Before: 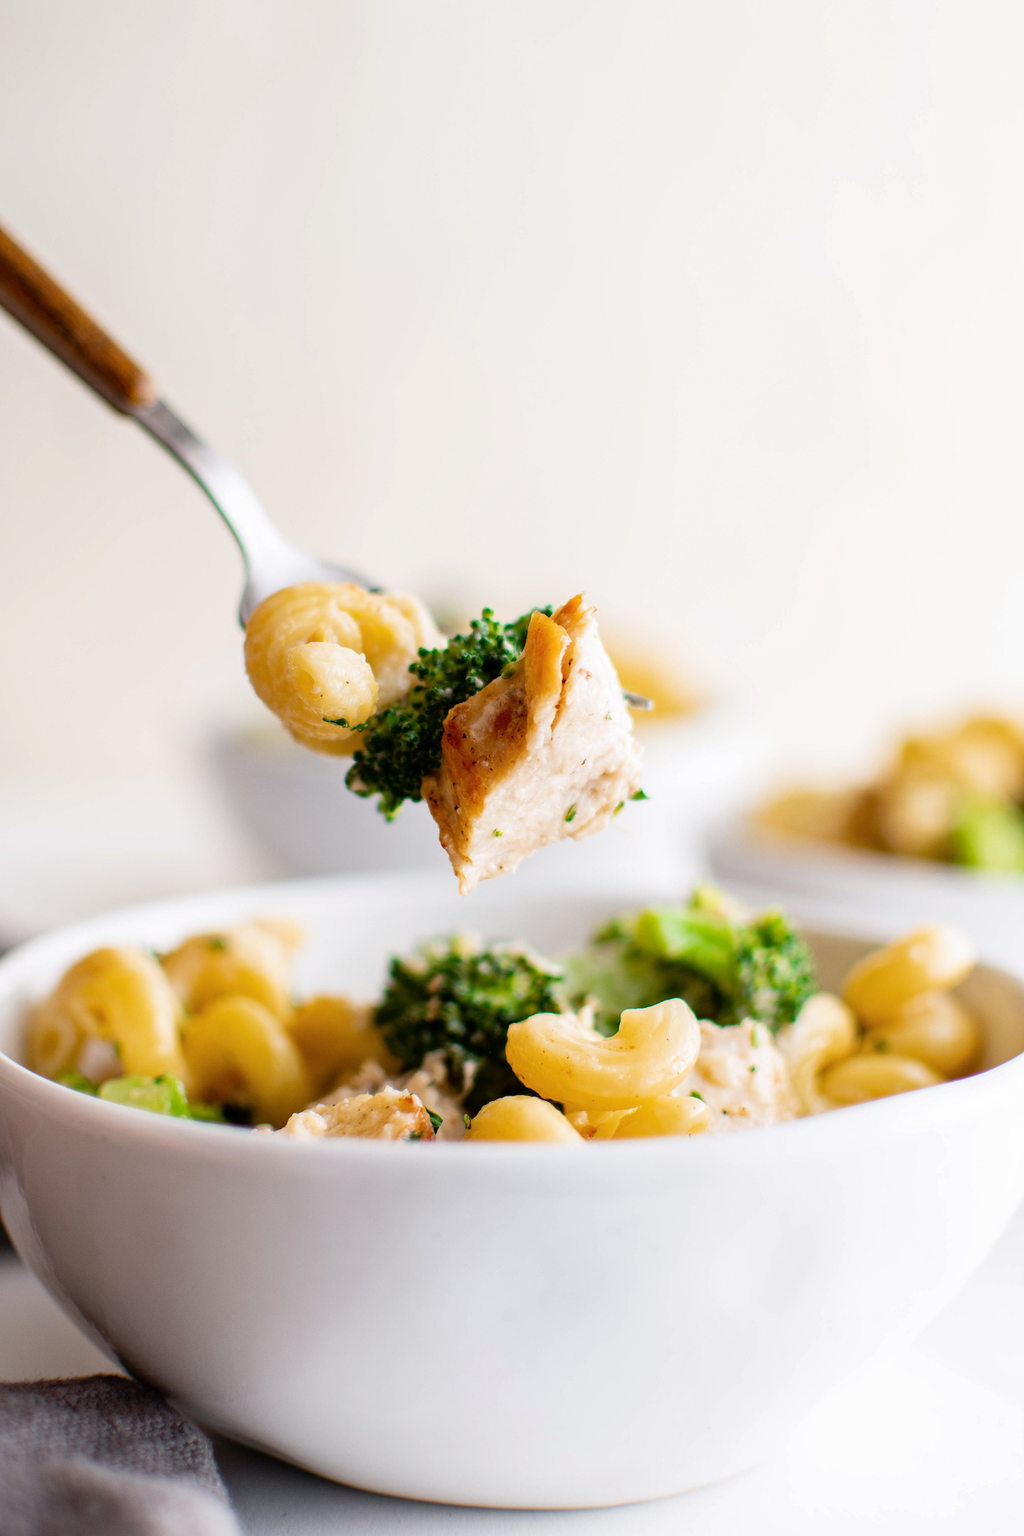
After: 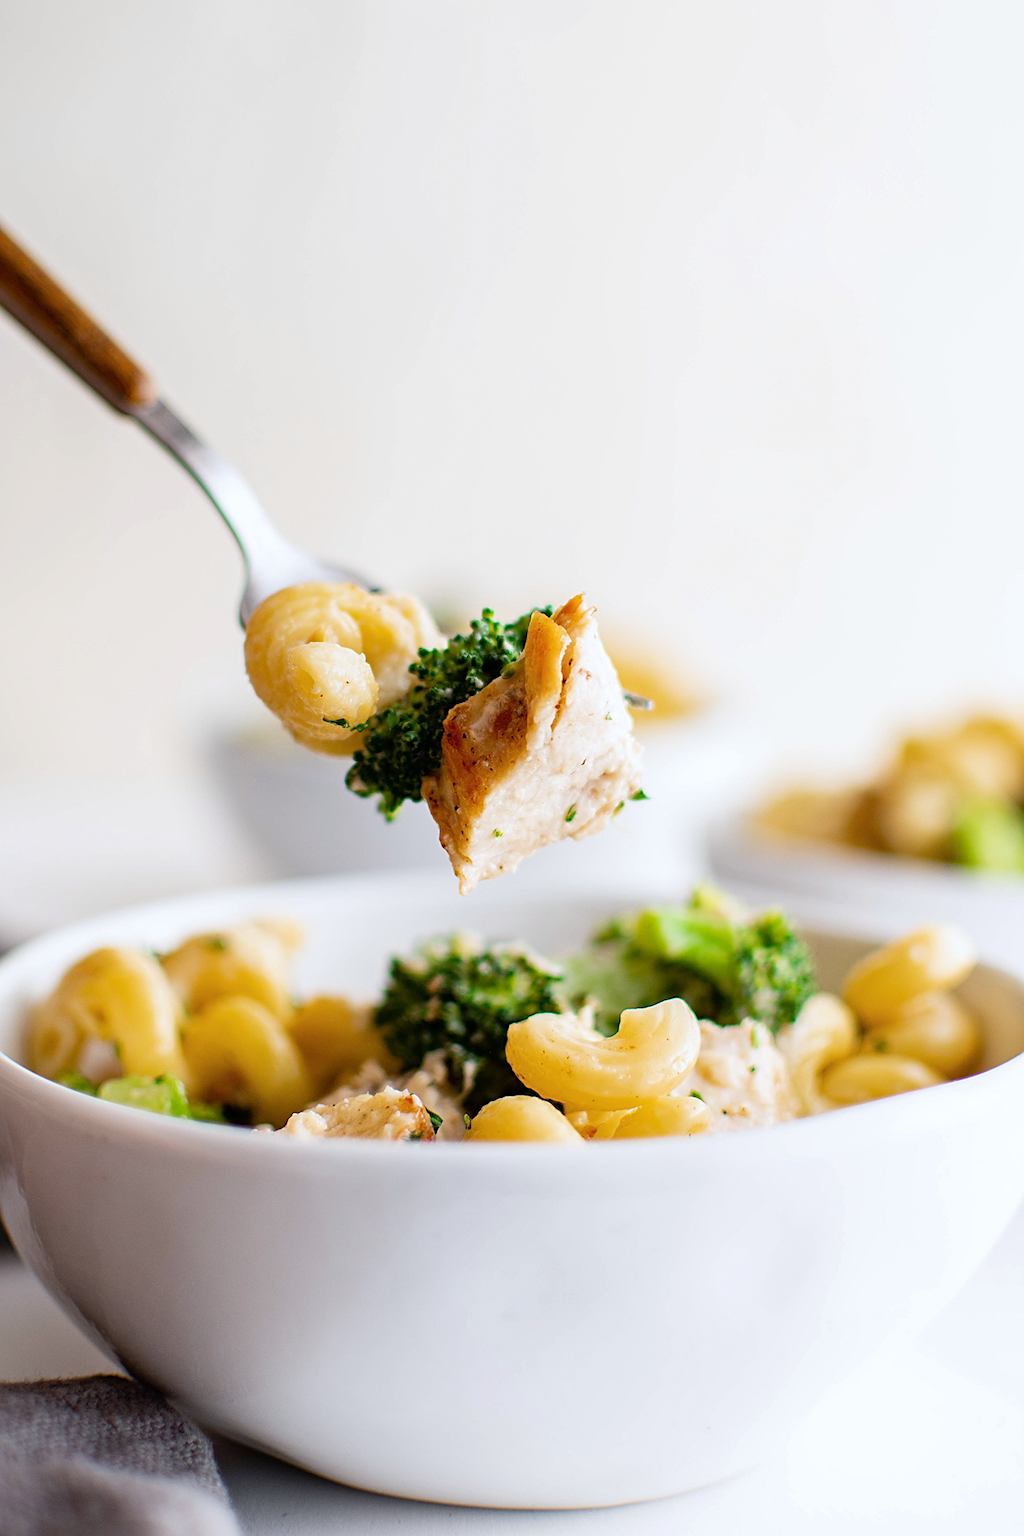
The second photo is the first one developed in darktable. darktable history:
sharpen: amount 0.478
white balance: red 0.982, blue 1.018
